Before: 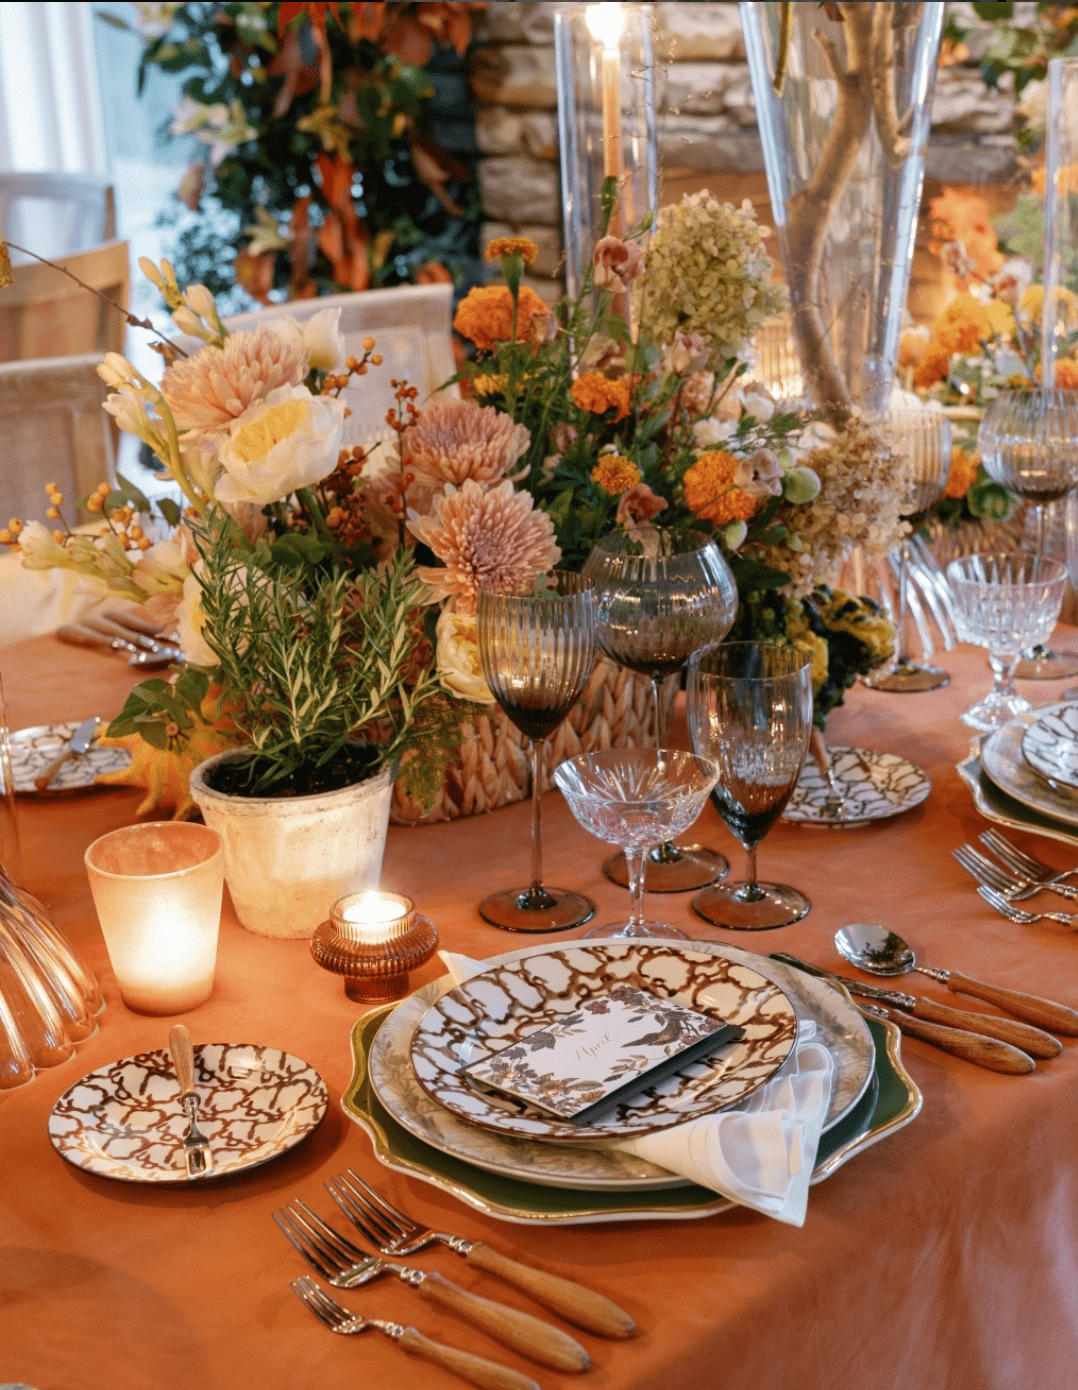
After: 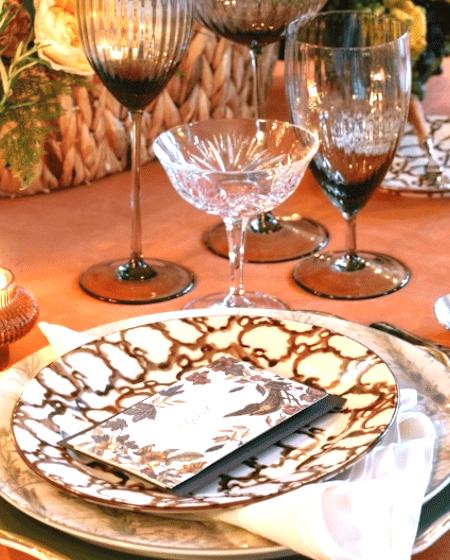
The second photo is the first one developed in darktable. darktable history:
crop: left 37.221%, top 45.169%, right 20.63%, bottom 13.777%
rotate and perspective: rotation -0.45°, automatic cropping original format, crop left 0.008, crop right 0.992, crop top 0.012, crop bottom 0.988
exposure: black level correction 0, exposure 1.1 EV, compensate exposure bias true, compensate highlight preservation false
